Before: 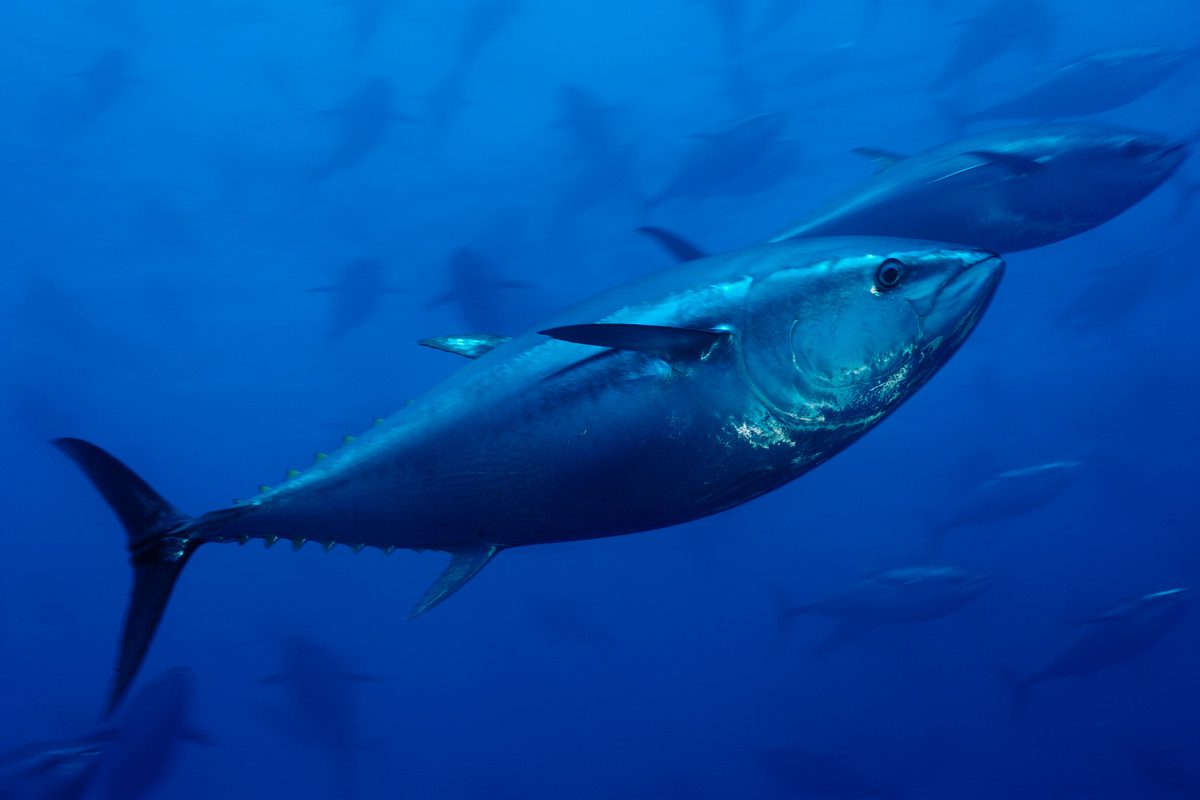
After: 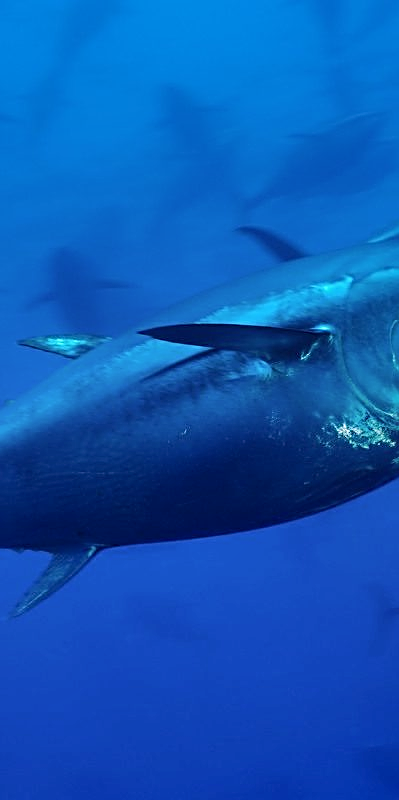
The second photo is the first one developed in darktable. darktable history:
crop: left 33.36%, right 33.36%
shadows and highlights: shadows 52.42, soften with gaussian
sharpen: on, module defaults
